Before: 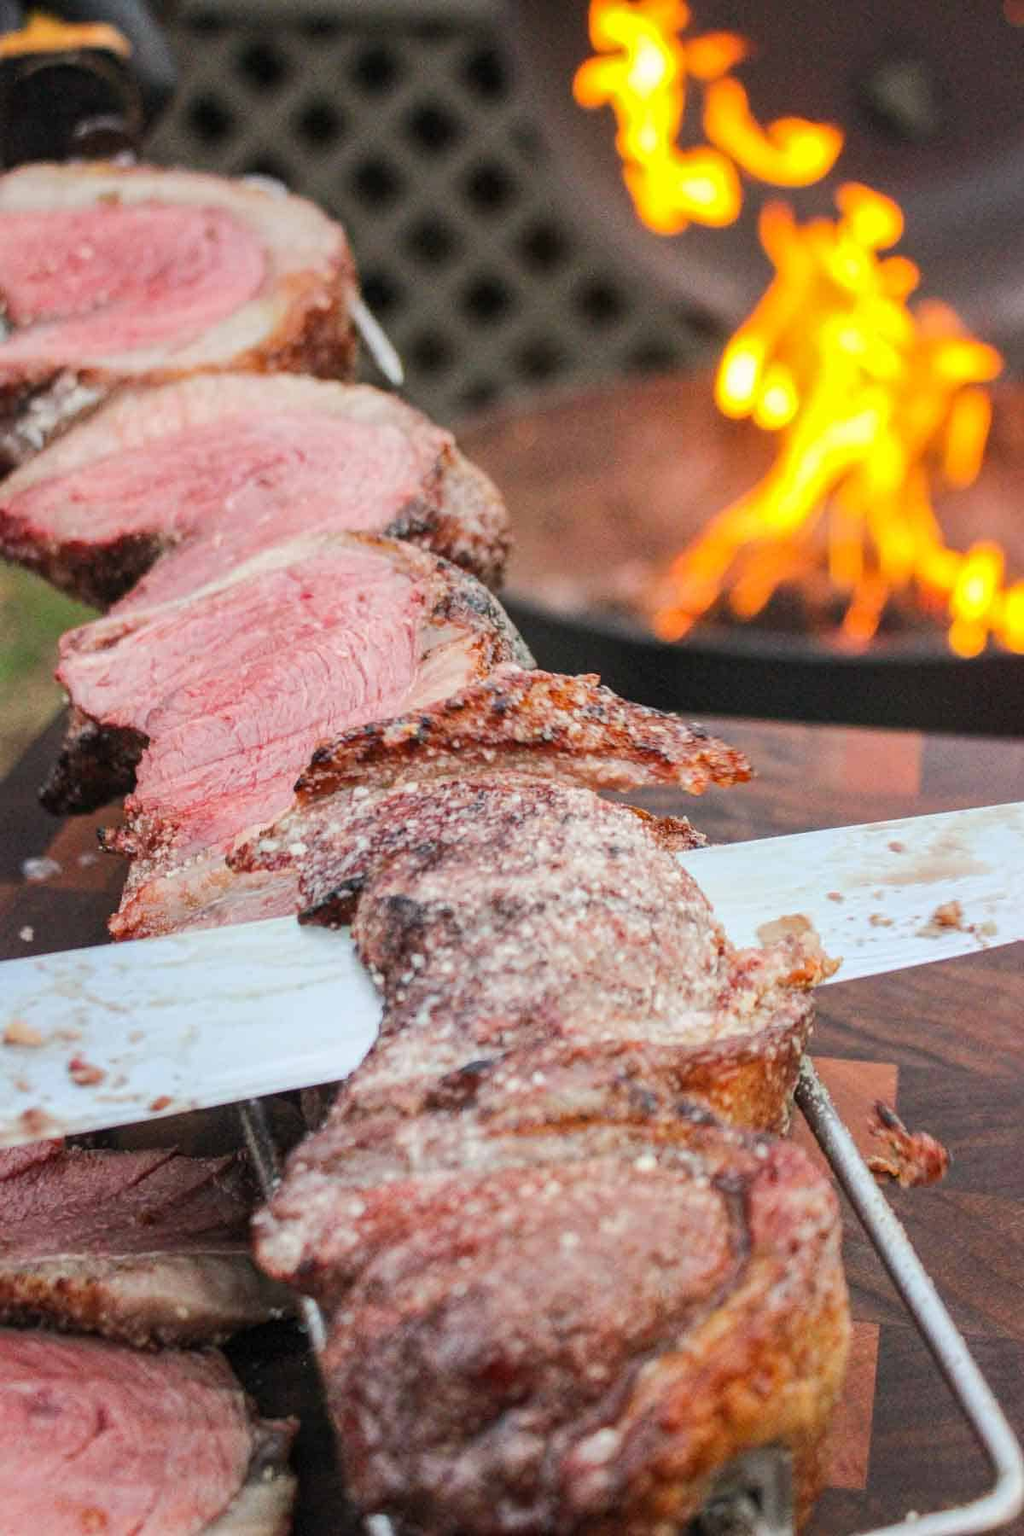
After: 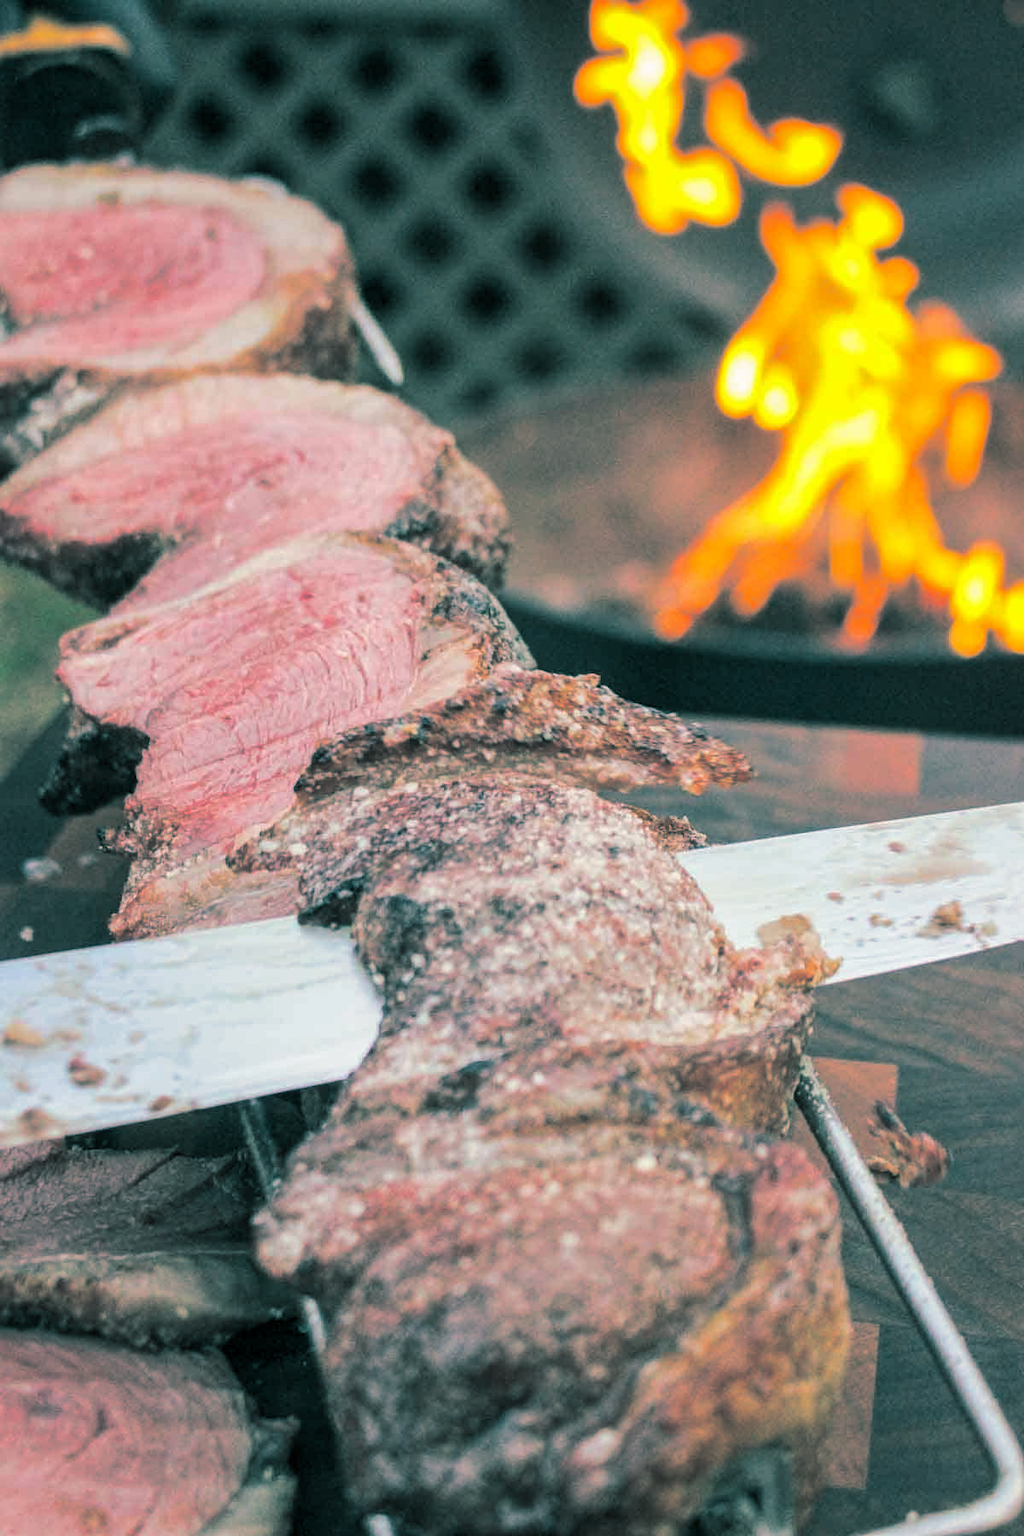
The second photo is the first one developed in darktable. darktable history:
exposure: black level correction 0.001, compensate highlight preservation false
split-toning: shadows › hue 186.43°, highlights › hue 49.29°, compress 30.29%
